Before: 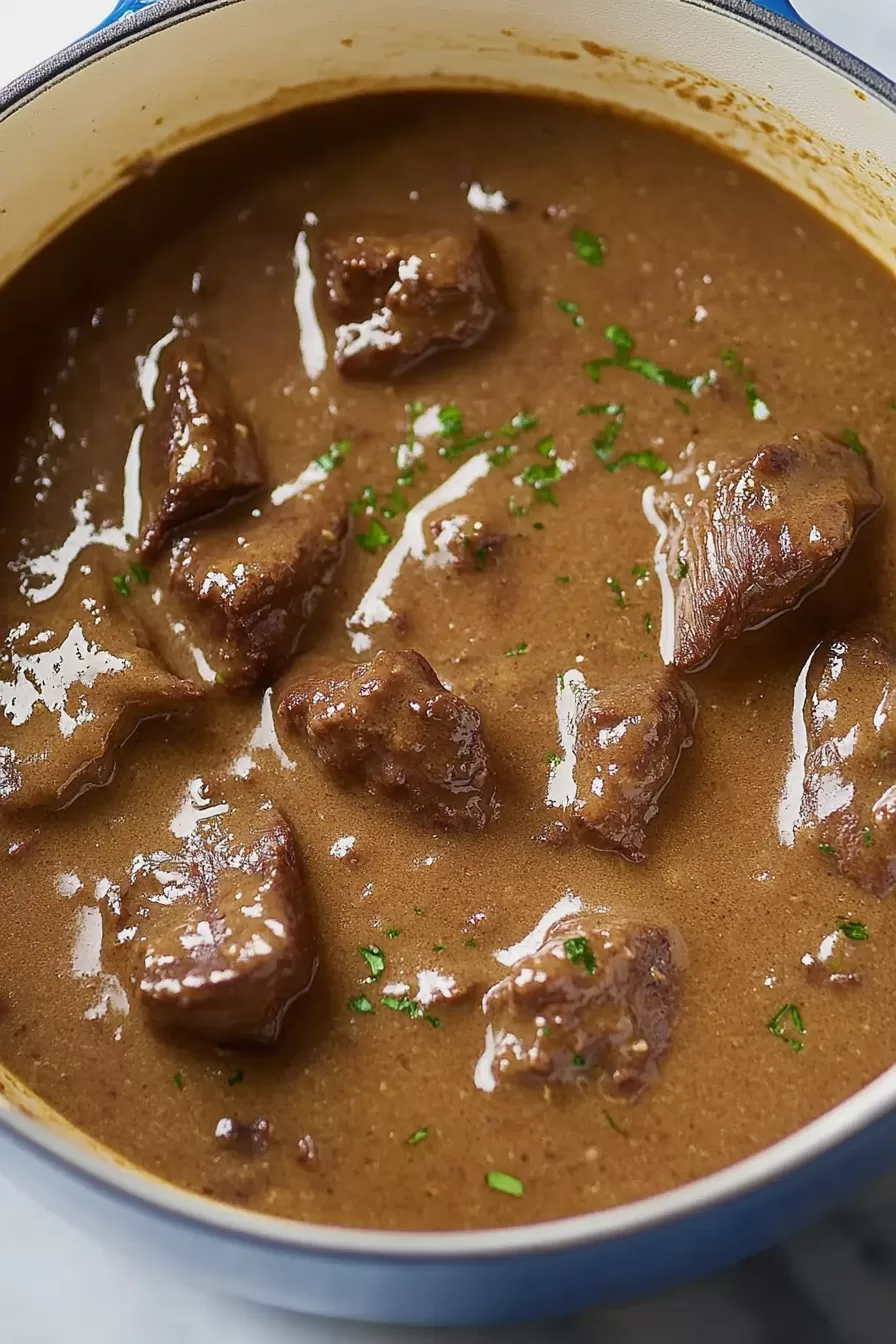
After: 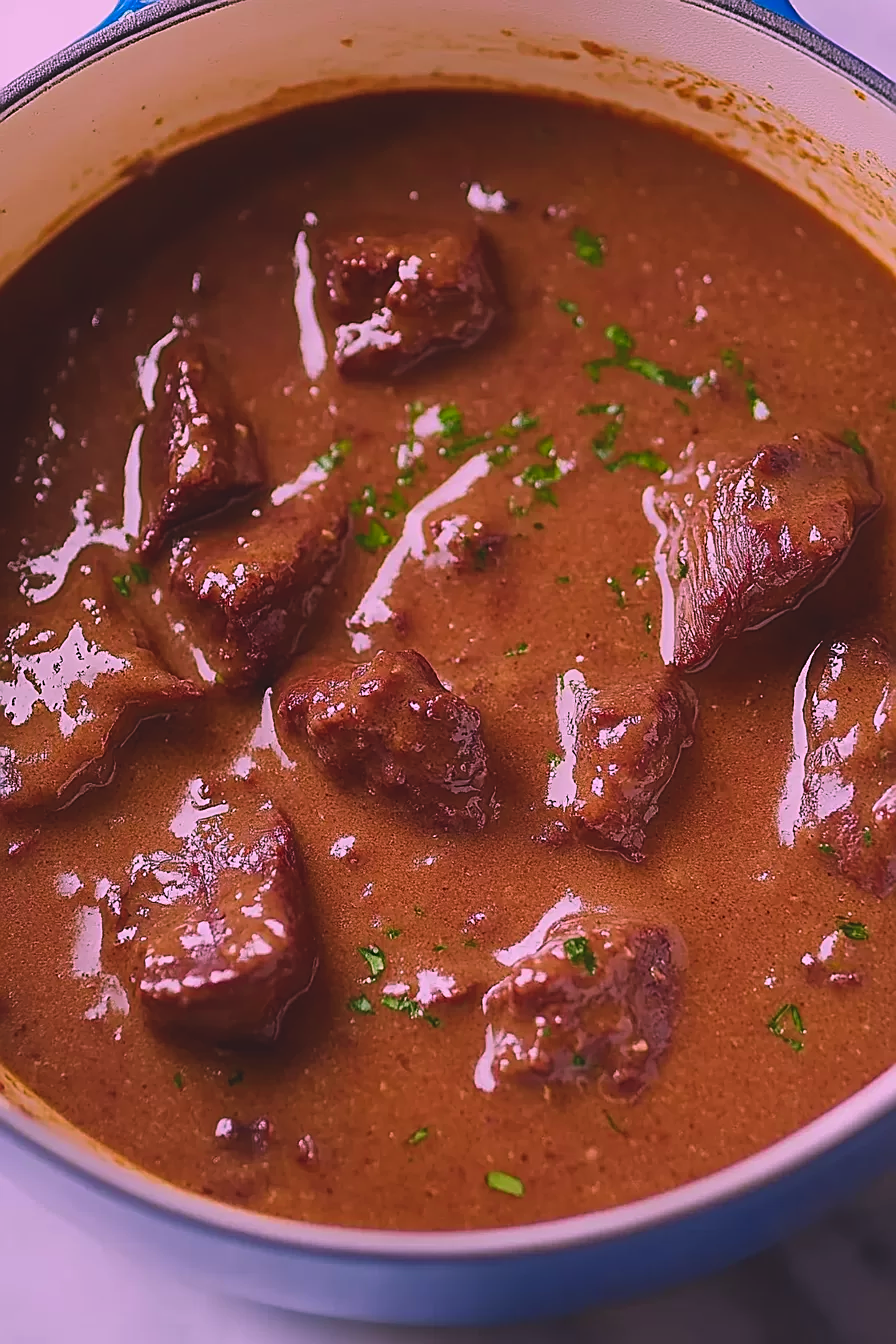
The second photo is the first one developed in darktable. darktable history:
color correction: highlights a* 19.29, highlights b* -12.19, saturation 1.64
sharpen: on, module defaults
exposure: black level correction -0.015, exposure -0.523 EV, compensate highlight preservation false
contrast brightness saturation: saturation -0.069
